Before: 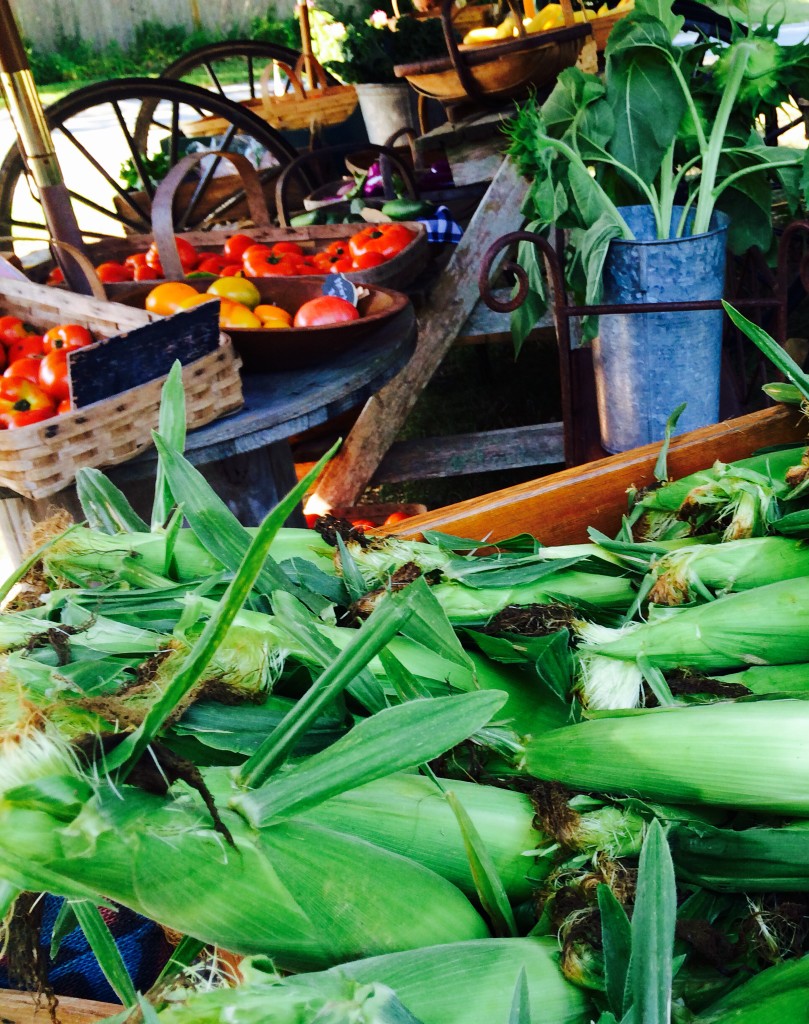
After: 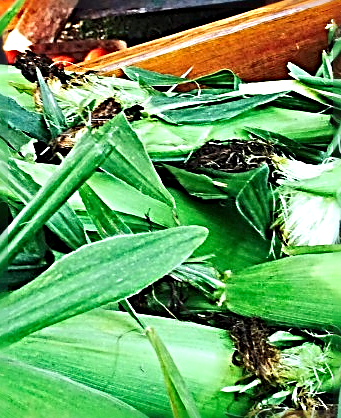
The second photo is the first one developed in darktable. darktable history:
exposure: exposure 0.552 EV, compensate highlight preservation false
sharpen: radius 3.177, amount 1.743
crop: left 37.167%, top 45.35%, right 20.636%, bottom 13.742%
